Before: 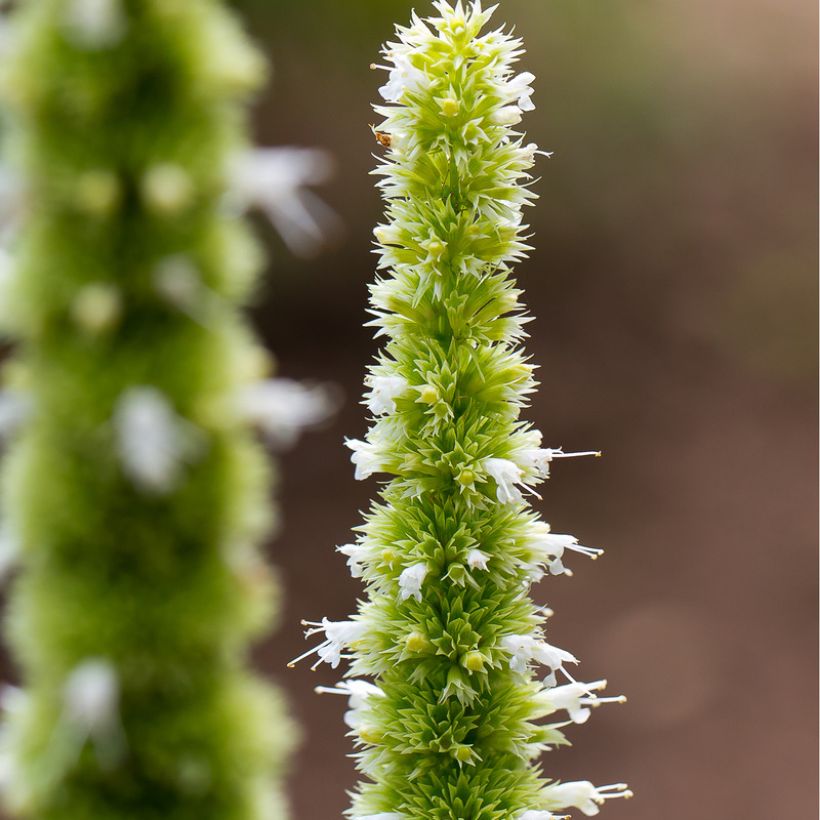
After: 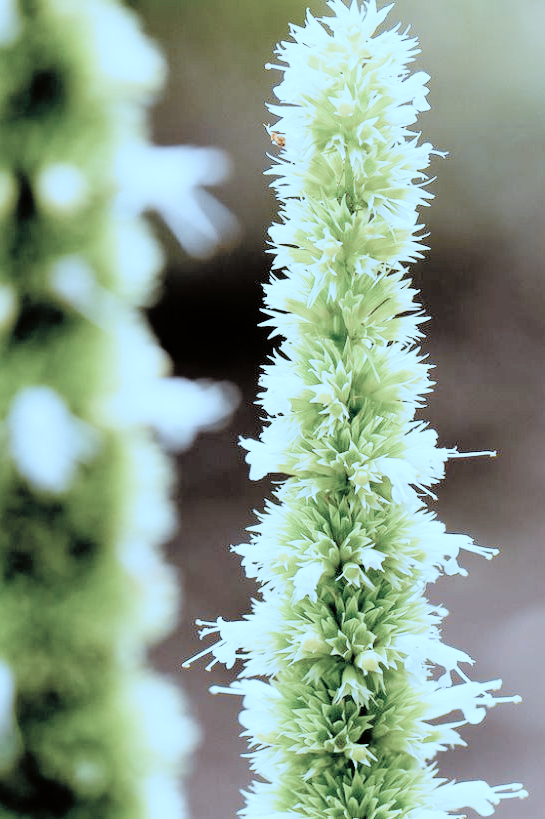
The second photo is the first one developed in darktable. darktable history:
color correction: highlights a* -9.23, highlights b* -23.91
crop and rotate: left 12.836%, right 20.667%
filmic rgb: black relative exposure -3.83 EV, white relative exposure 3.48 EV, hardness 2.57, contrast 1.102, preserve chrominance no, color science v5 (2021)
tone curve: curves: ch0 [(0, 0) (0.128, 0.068) (0.292, 0.274) (0.46, 0.482) (0.653, 0.717) (0.819, 0.869) (0.998, 0.969)]; ch1 [(0, 0) (0.384, 0.365) (0.463, 0.45) (0.486, 0.486) (0.503, 0.504) (0.517, 0.517) (0.549, 0.572) (0.583, 0.615) (0.672, 0.699) (0.774, 0.817) (1, 1)]; ch2 [(0, 0) (0.374, 0.344) (0.446, 0.443) (0.494, 0.5) (0.527, 0.529) (0.565, 0.591) (0.644, 0.682) (1, 1)], color space Lab, independent channels, preserve colors none
exposure: black level correction 0, exposure 0.697 EV, compensate highlight preservation false
contrast brightness saturation: brightness 0.181, saturation -0.51
